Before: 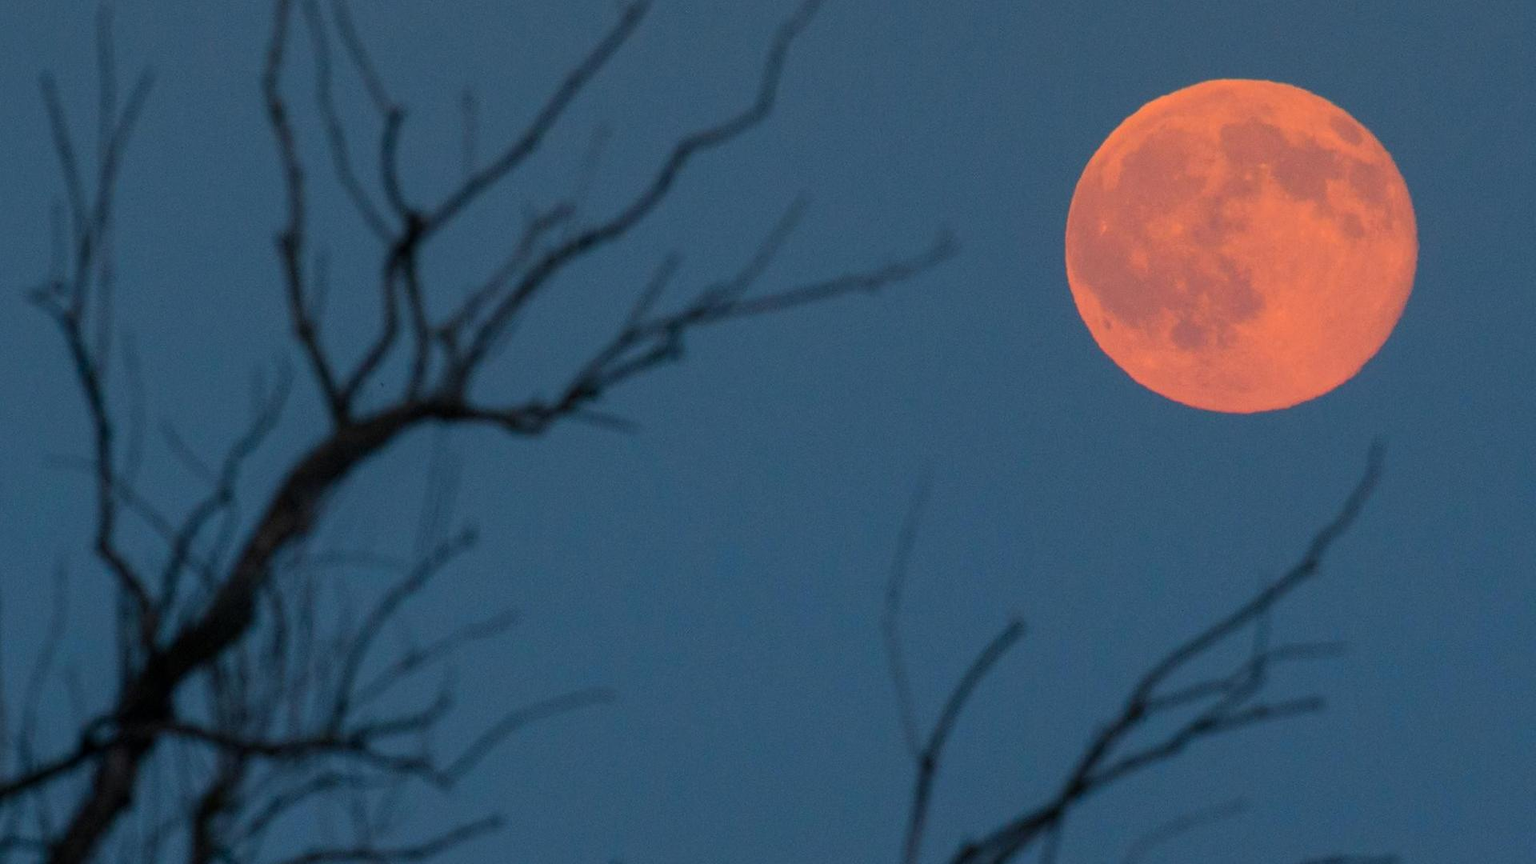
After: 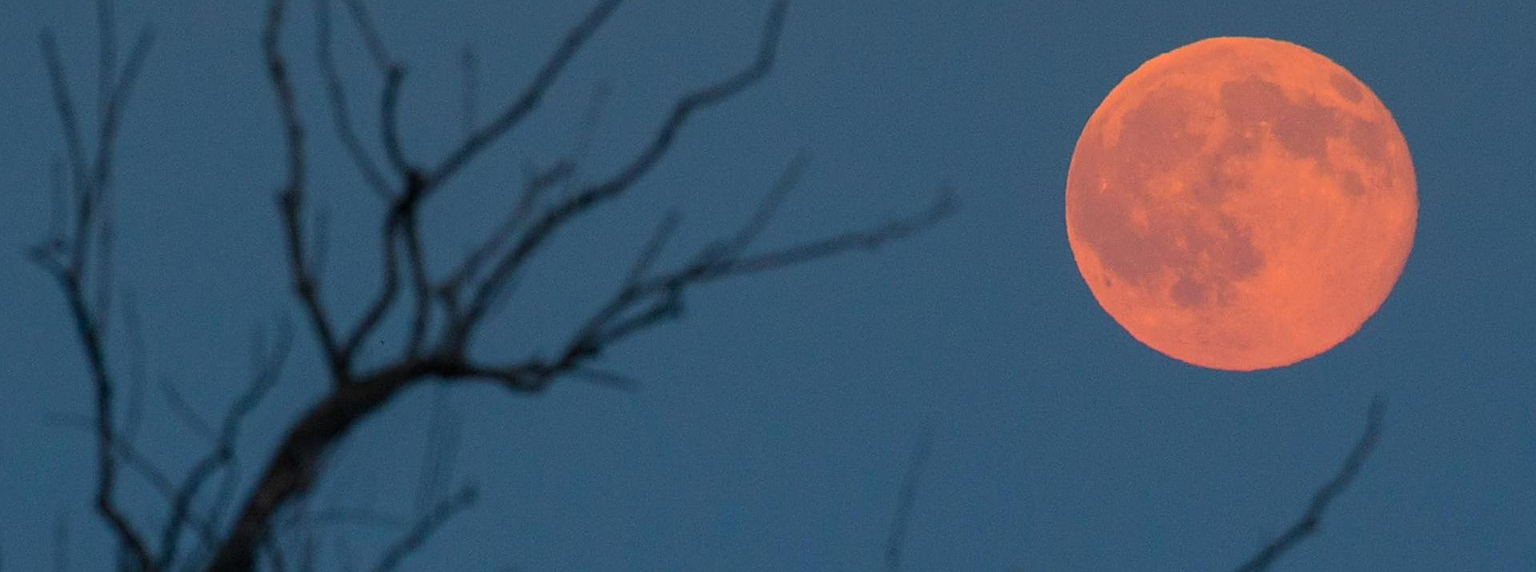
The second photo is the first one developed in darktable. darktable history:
crop and rotate: top 4.945%, bottom 28.81%
sharpen: on, module defaults
